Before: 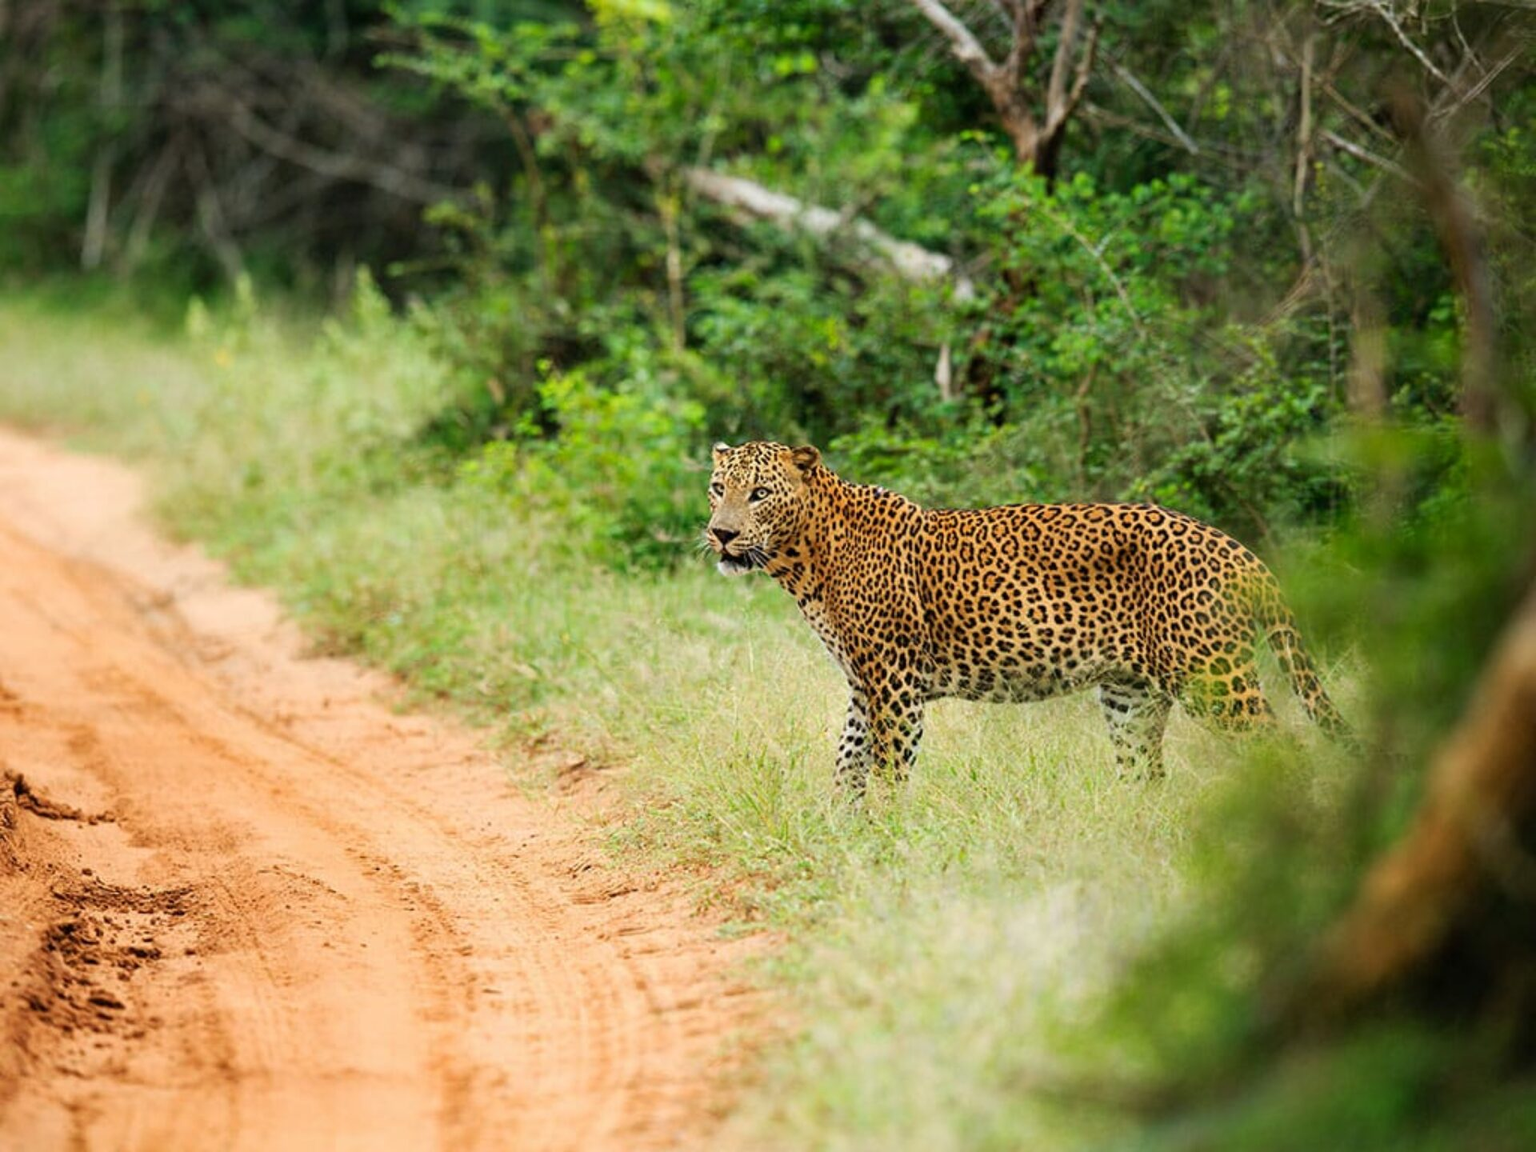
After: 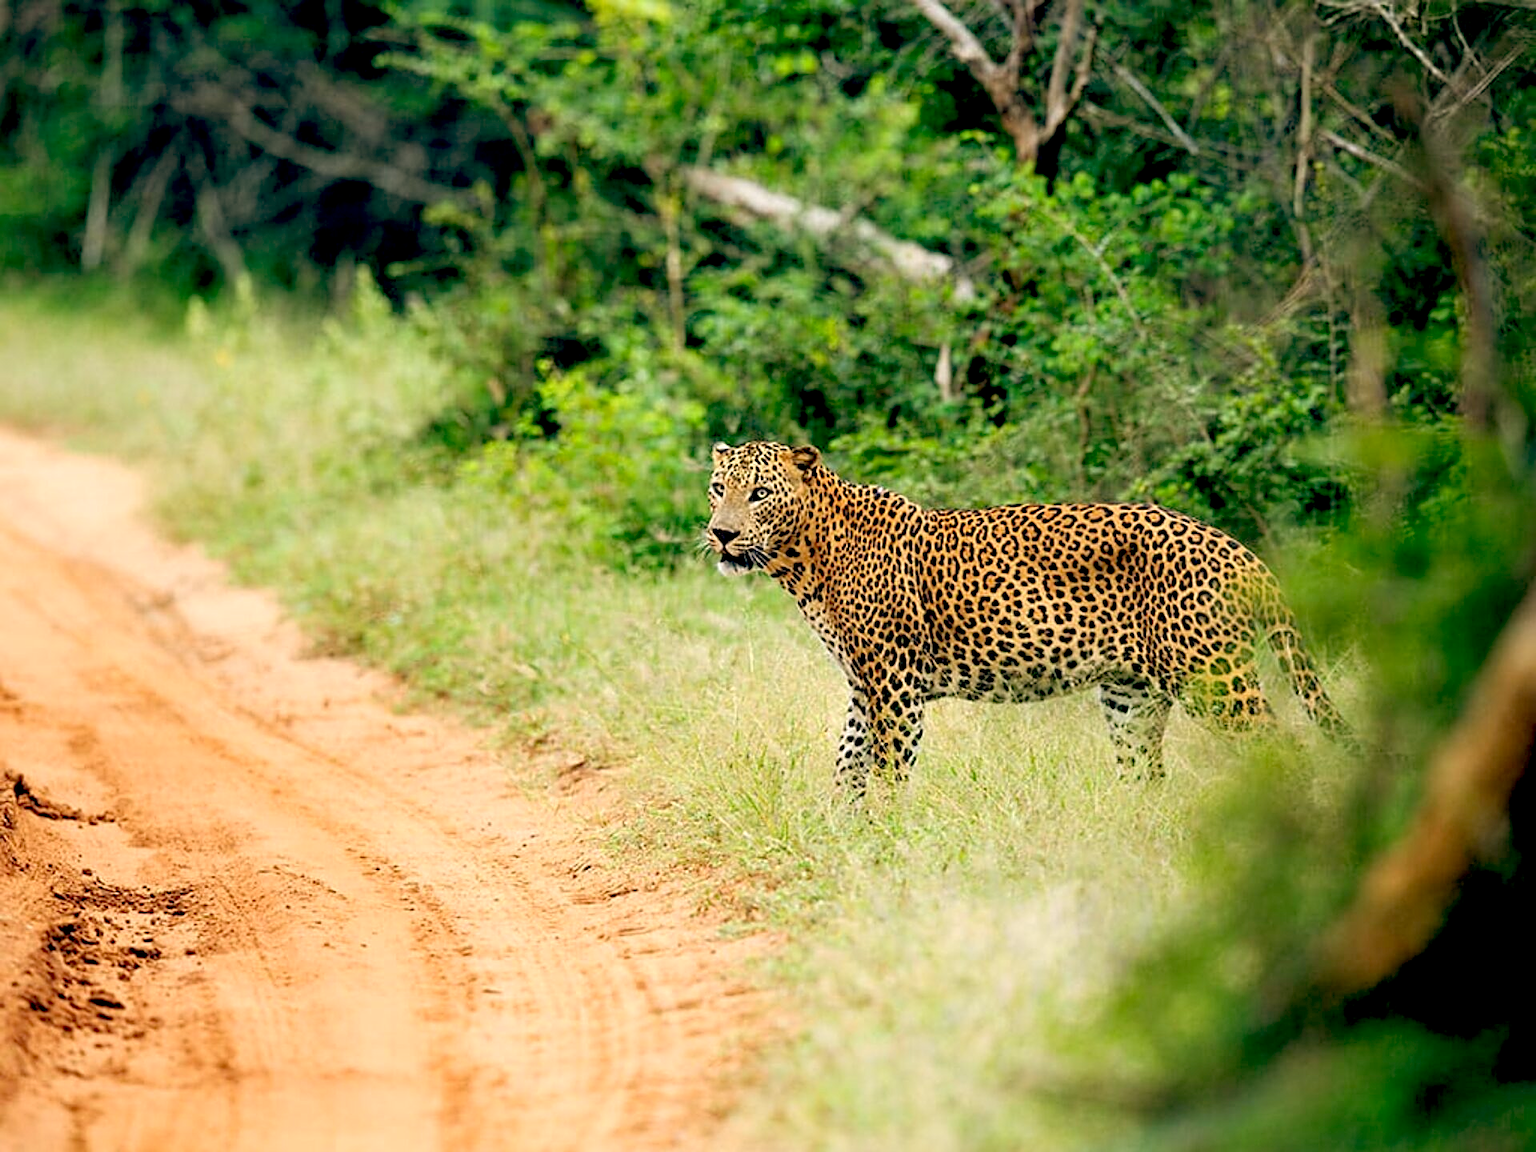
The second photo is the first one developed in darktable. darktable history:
exposure: exposure 0.191 EV, compensate highlight preservation false
sharpen: on, module defaults
color balance: lift [0.975, 0.993, 1, 1.015], gamma [1.1, 1, 1, 0.945], gain [1, 1.04, 1, 0.95]
